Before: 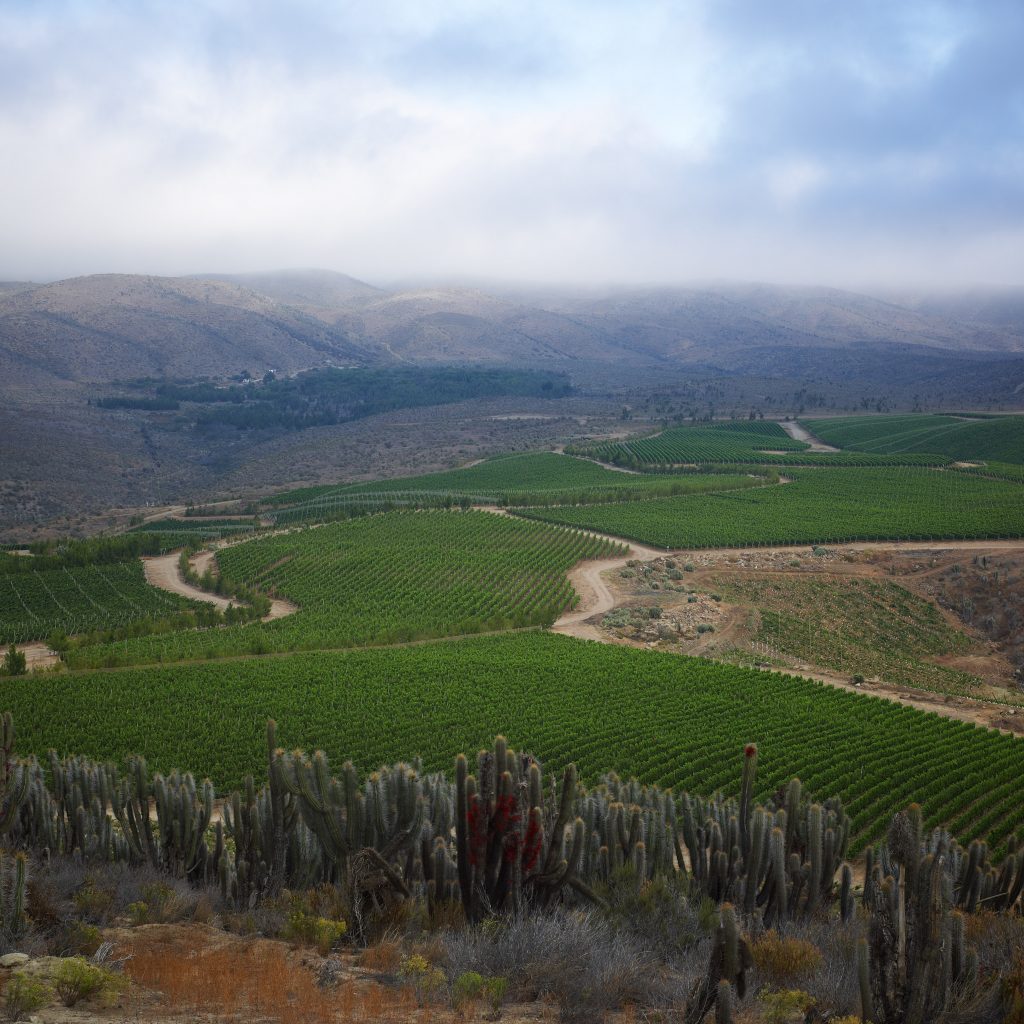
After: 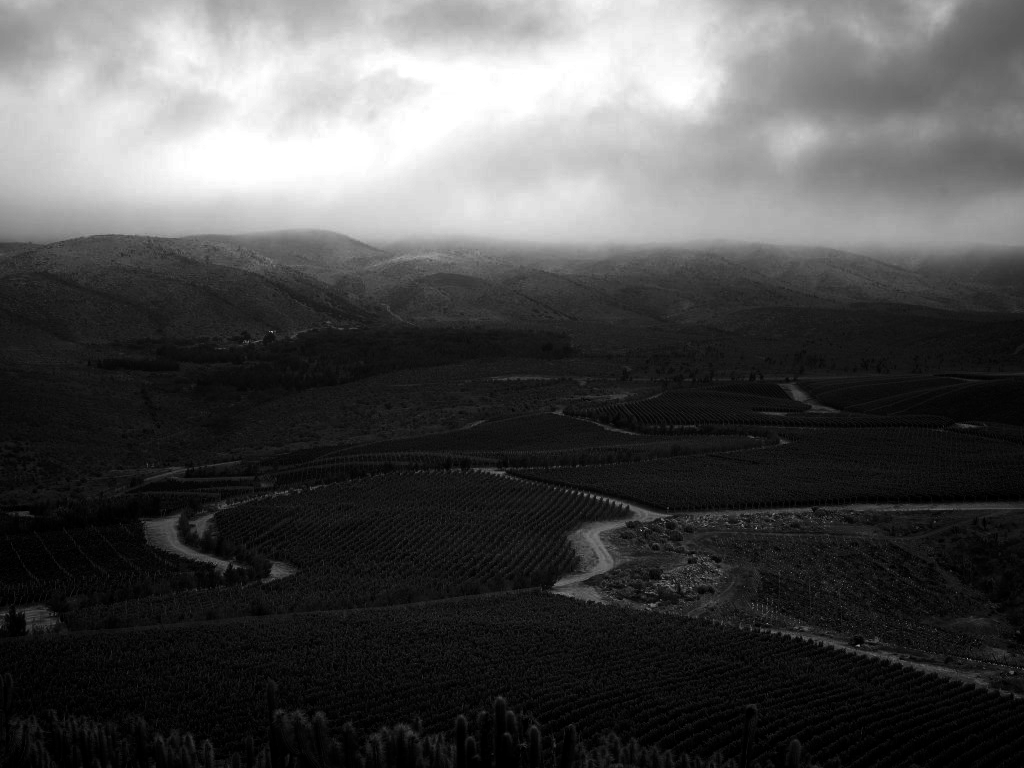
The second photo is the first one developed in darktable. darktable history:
contrast brightness saturation: contrast 0.02, brightness -1, saturation -1
crop: top 3.857%, bottom 21.132%
color balance rgb: perceptual saturation grading › global saturation 20%, perceptual saturation grading › highlights -25%, perceptual saturation grading › shadows 25%
rgb levels: levels [[0.013, 0.434, 0.89], [0, 0.5, 1], [0, 0.5, 1]]
tone equalizer: on, module defaults
